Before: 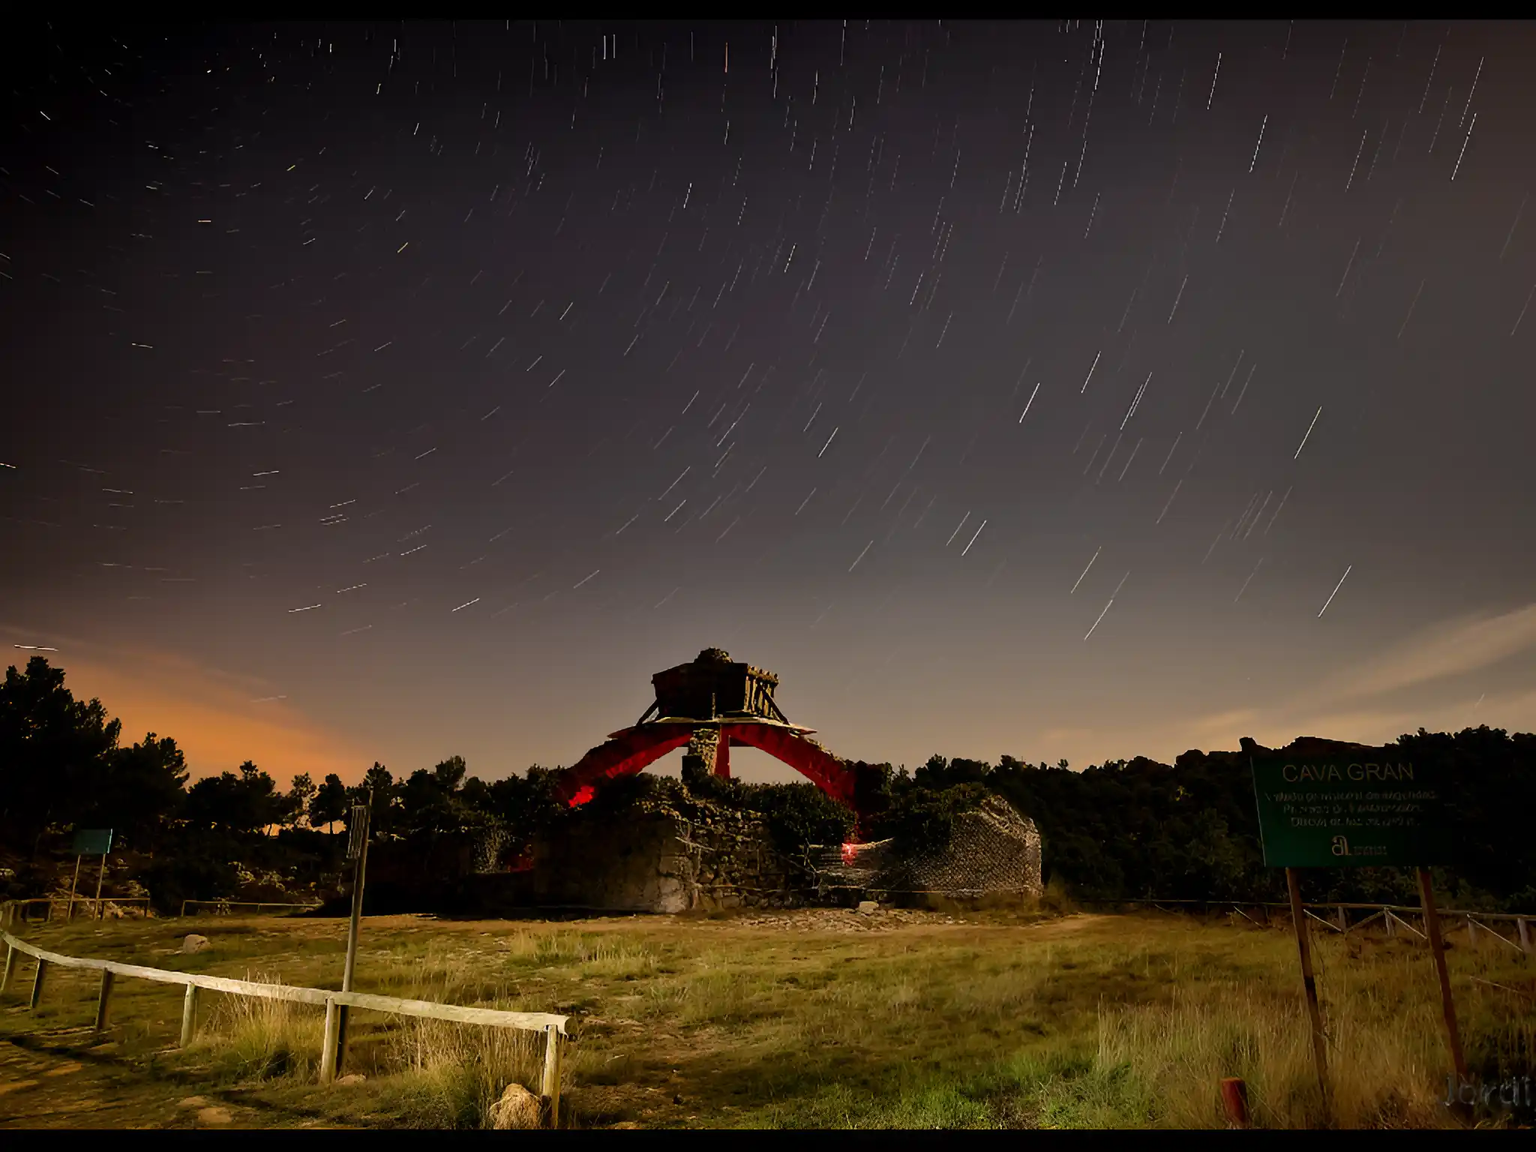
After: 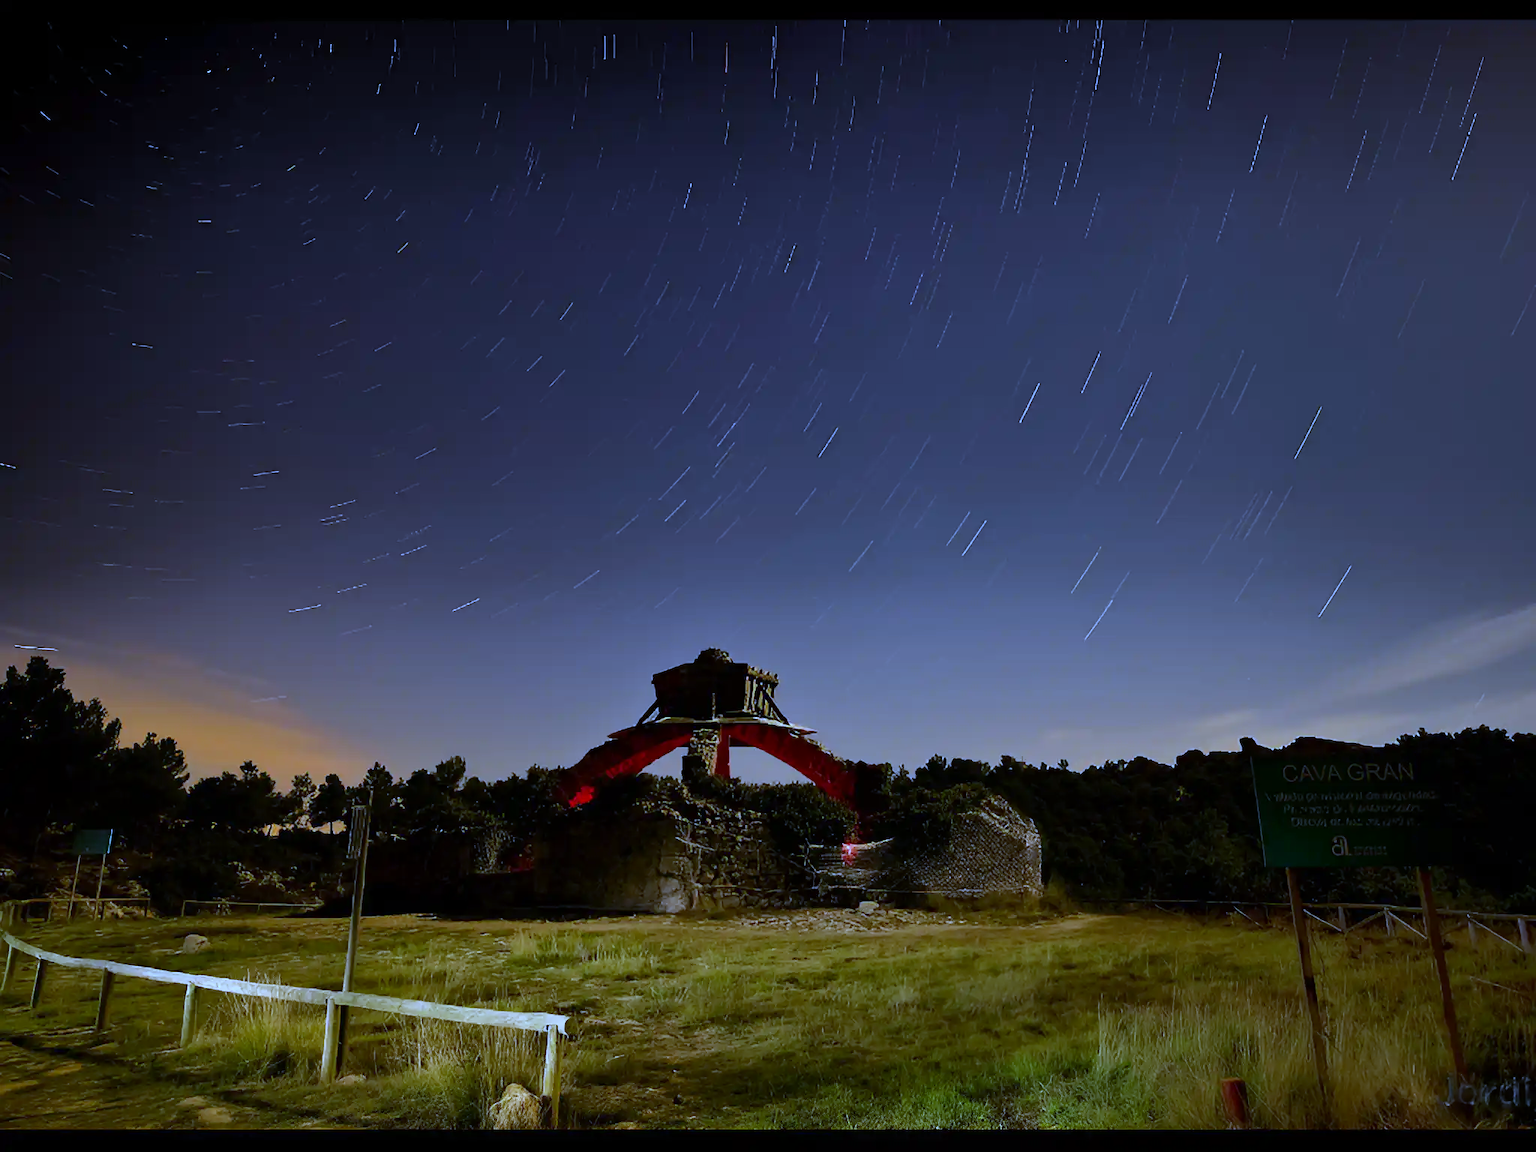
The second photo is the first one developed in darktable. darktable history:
white balance: red 0.766, blue 1.537
color correction: saturation 1.11
